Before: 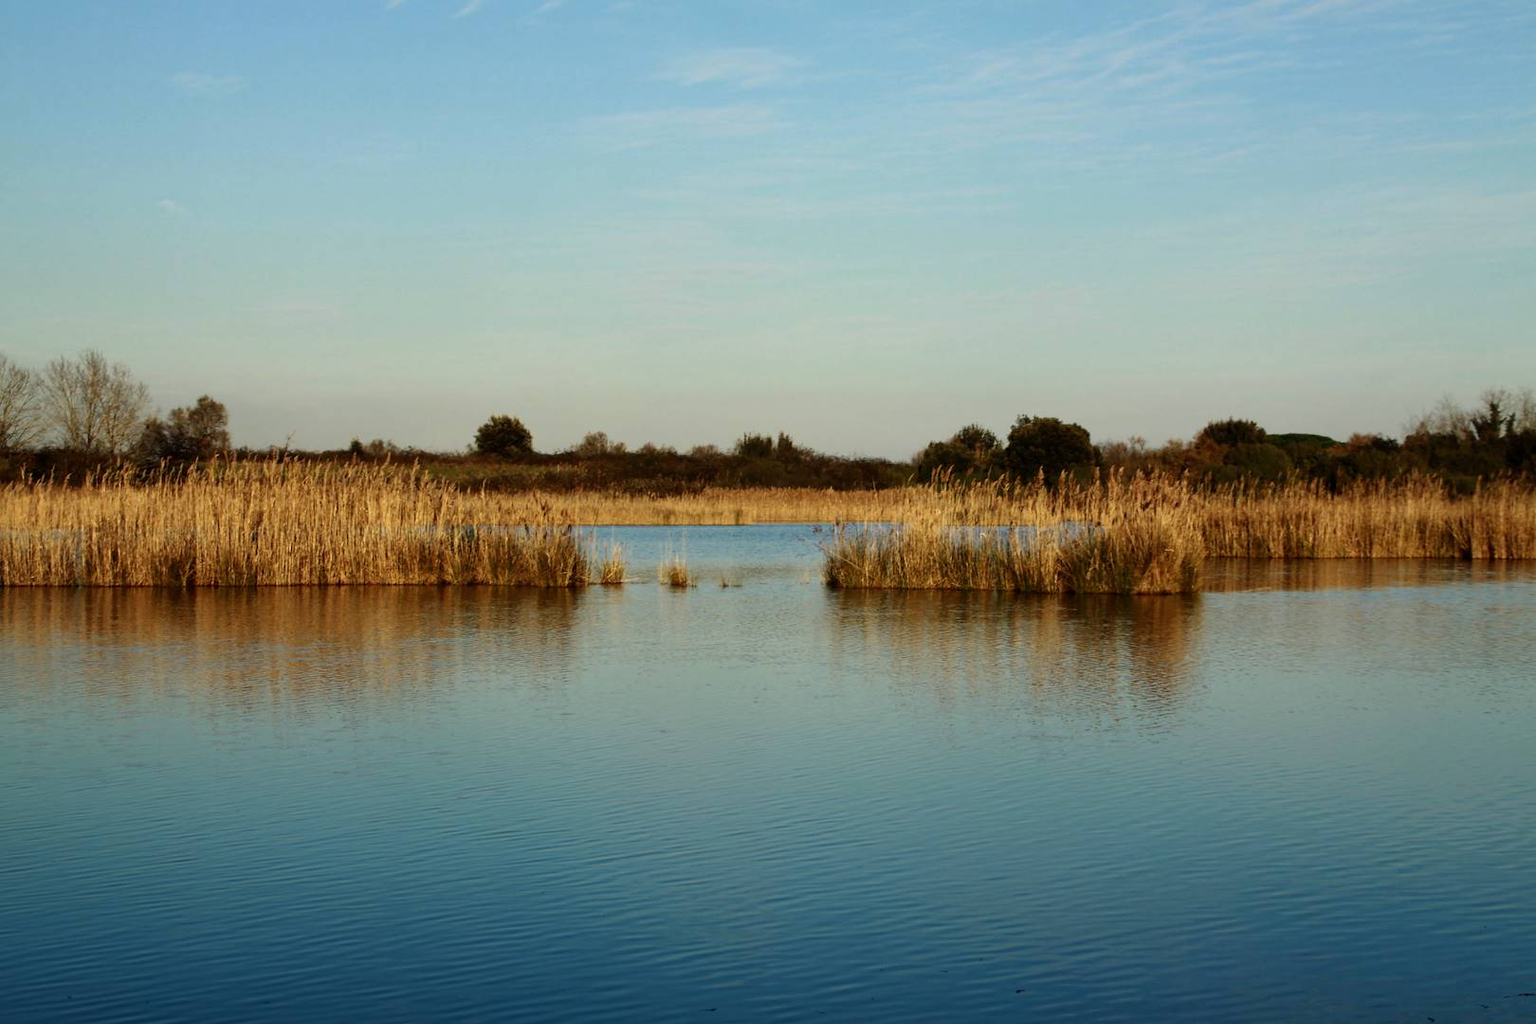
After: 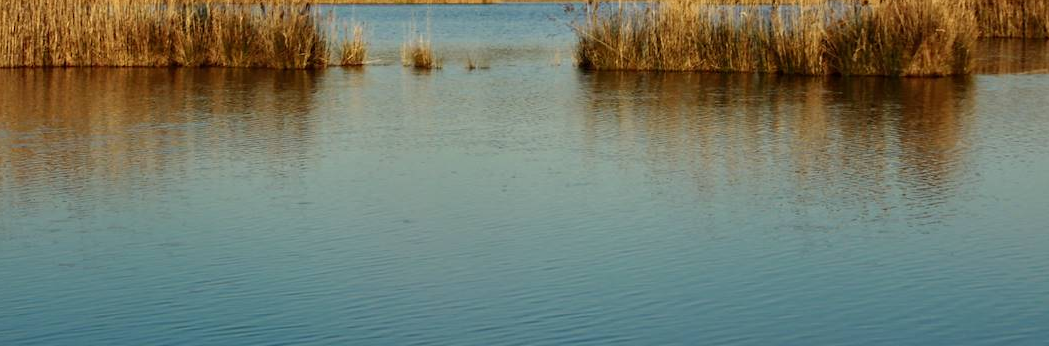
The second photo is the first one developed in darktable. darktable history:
crop: left 18.127%, top 50.958%, right 17.086%, bottom 16.94%
shadows and highlights: shadows 32.41, highlights -31.98, soften with gaussian
